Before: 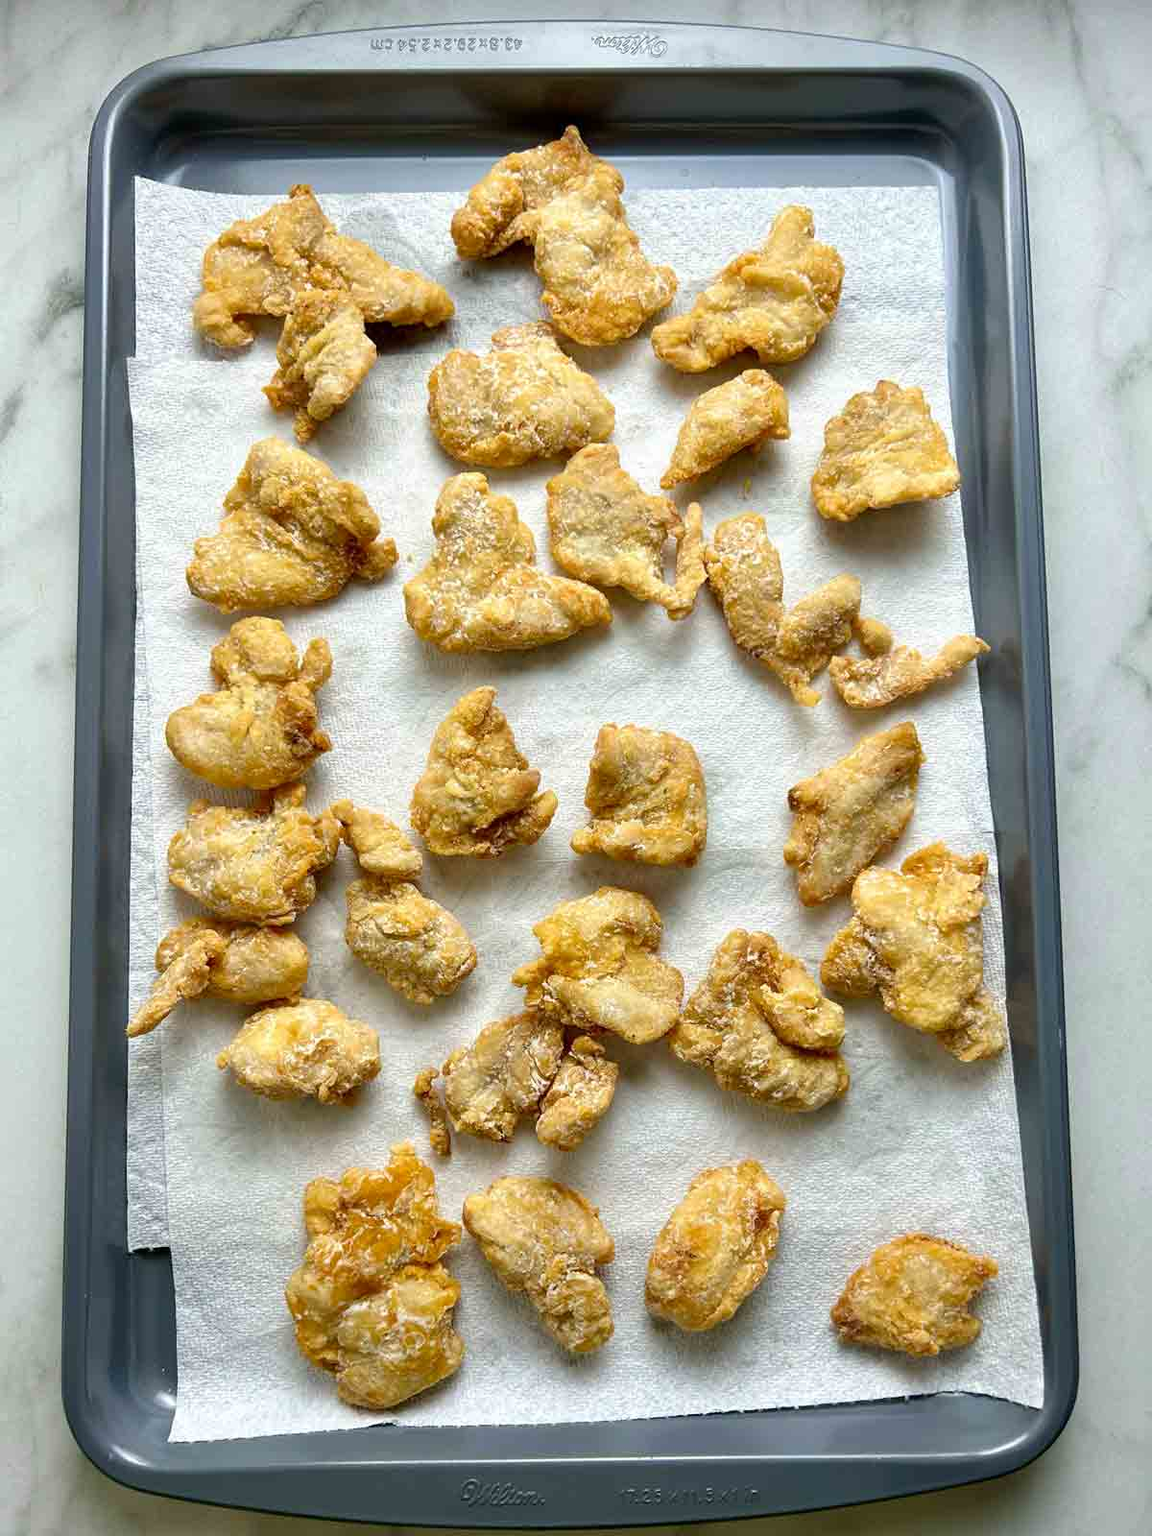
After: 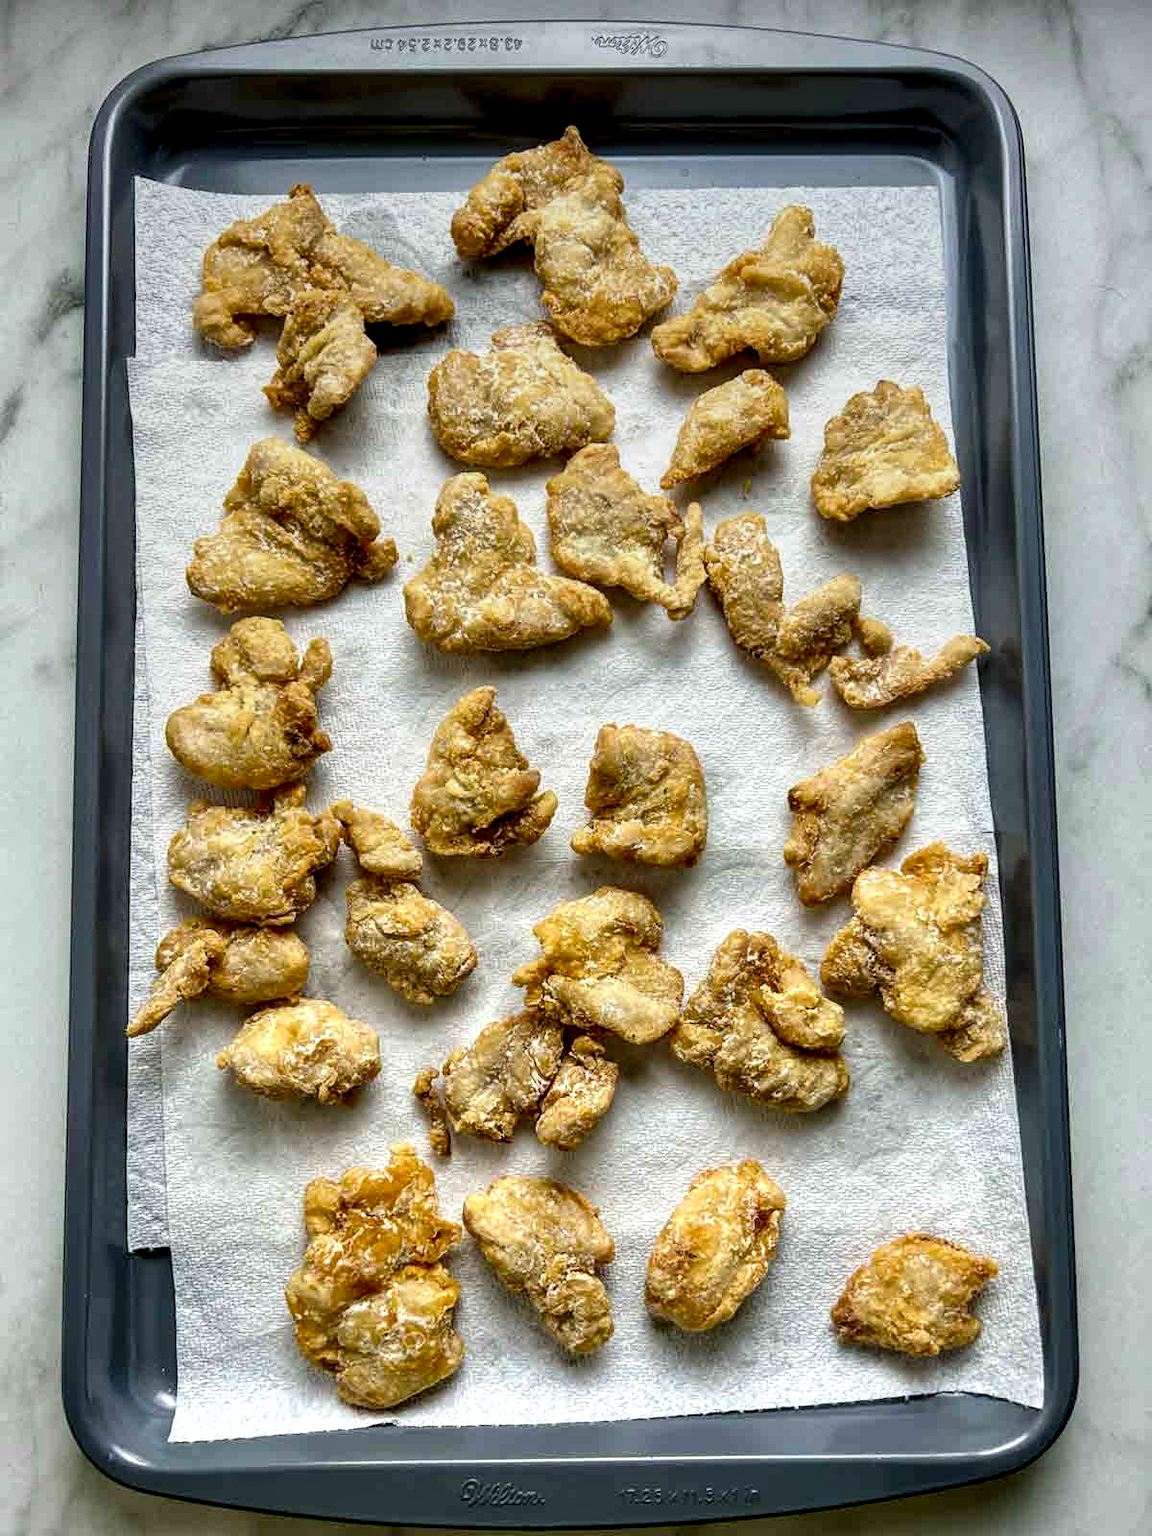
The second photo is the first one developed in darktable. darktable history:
exposure: compensate highlight preservation false
local contrast: highlights 60%, shadows 60%, detail 160%
graduated density: on, module defaults
